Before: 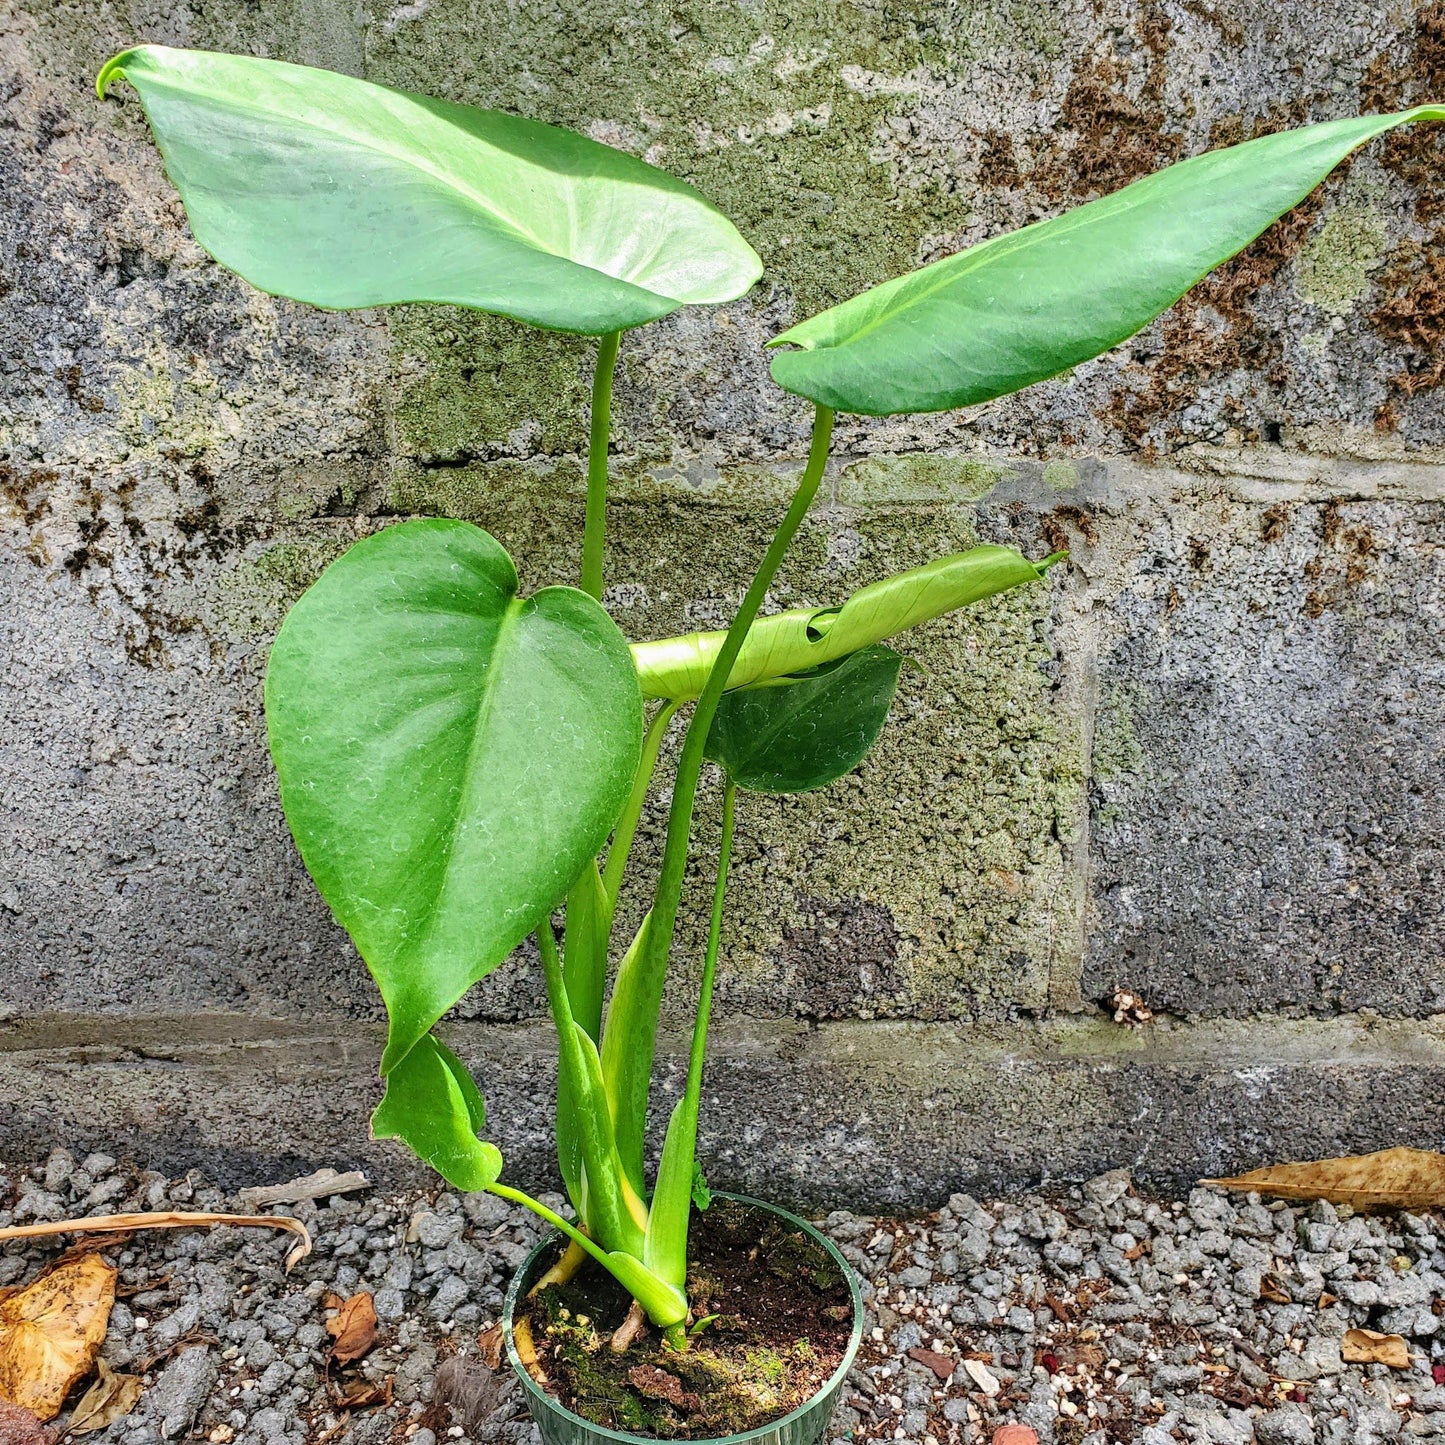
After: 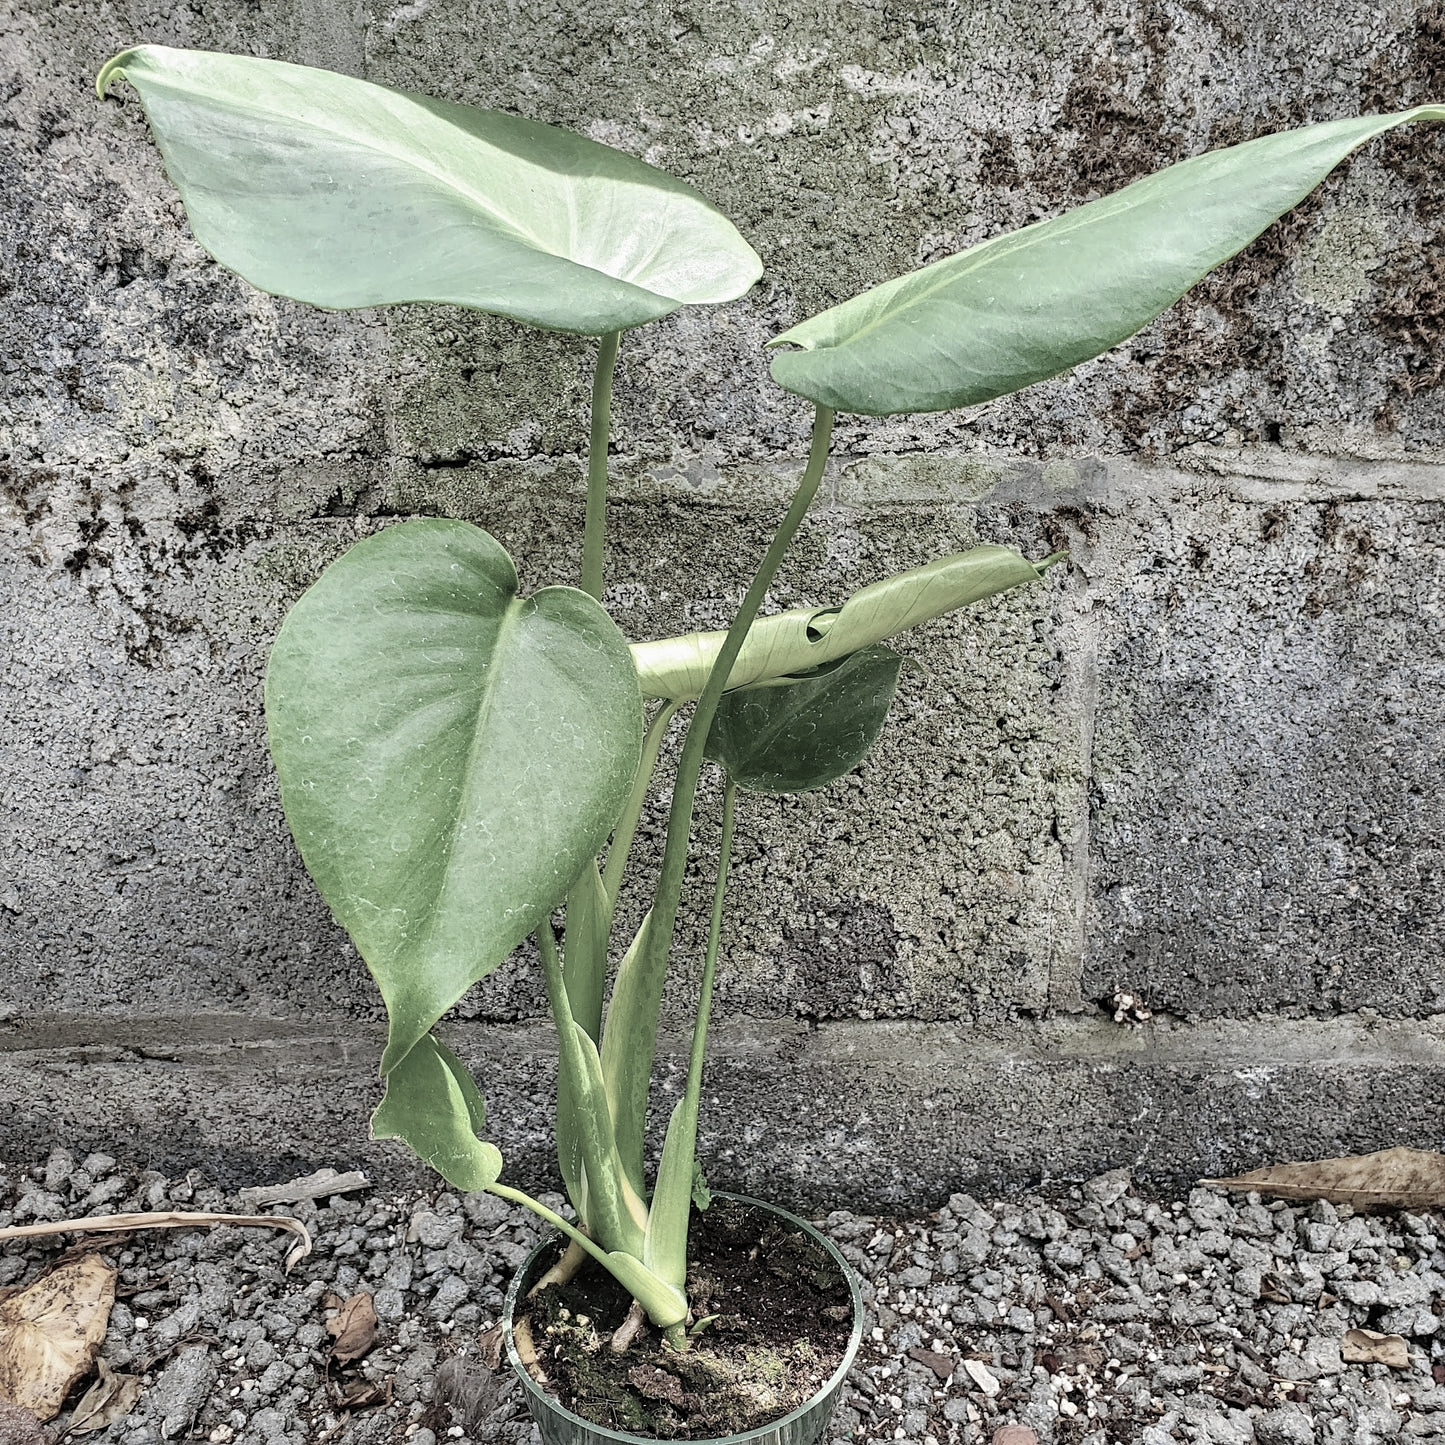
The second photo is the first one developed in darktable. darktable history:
sharpen: amount 0.2
color zones: curves: ch1 [(0.238, 0.163) (0.476, 0.2) (0.733, 0.322) (0.848, 0.134)]
